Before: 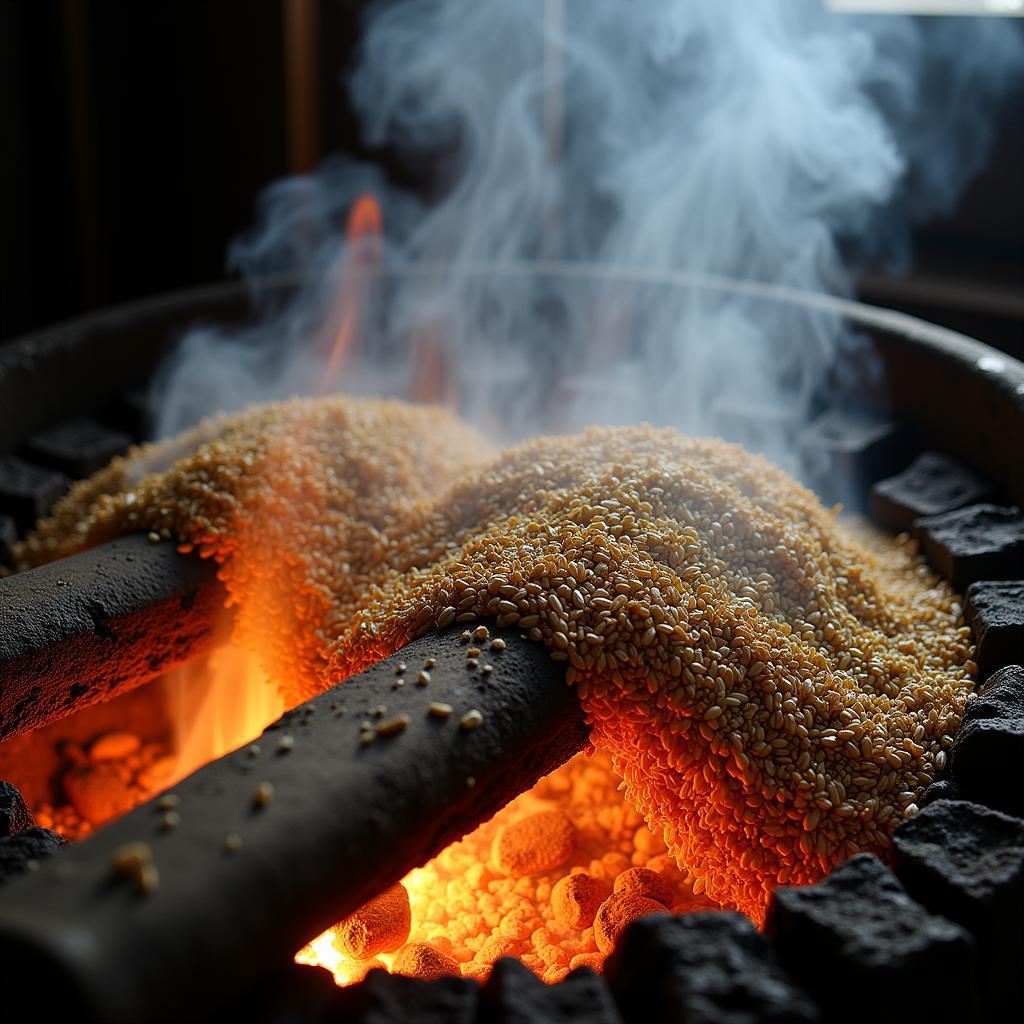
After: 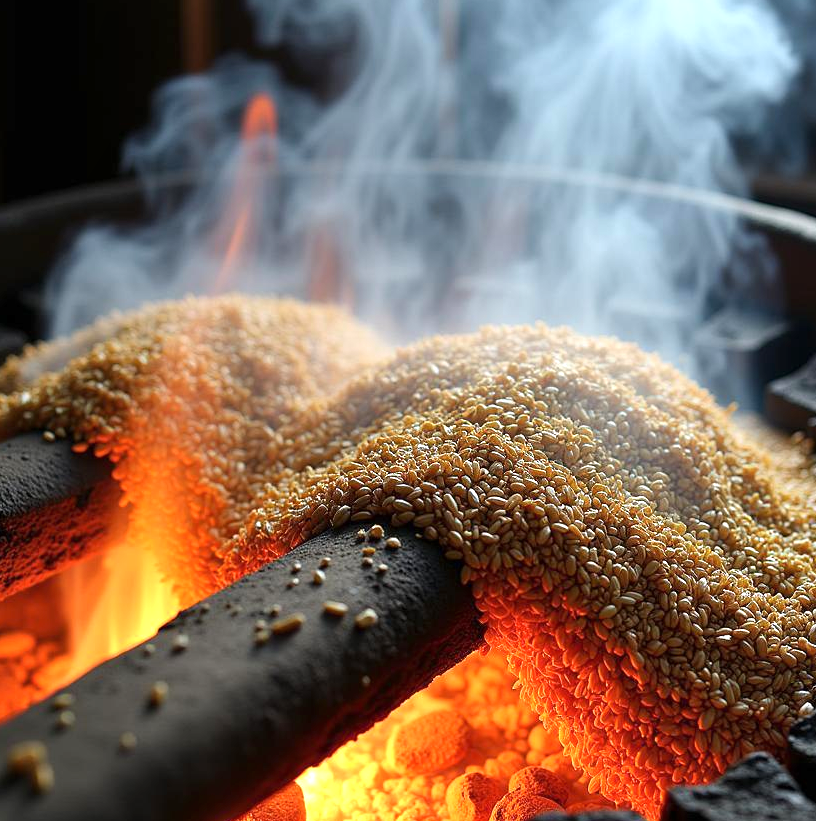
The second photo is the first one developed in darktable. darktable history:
color correction: highlights b* -0.014
exposure: exposure 0.631 EV, compensate exposure bias true, compensate highlight preservation false
crop and rotate: left 10.261%, top 9.87%, right 10.046%, bottom 9.912%
shadows and highlights: radius 169.56, shadows 27.3, white point adjustment 3.19, highlights -68.74, soften with gaussian
